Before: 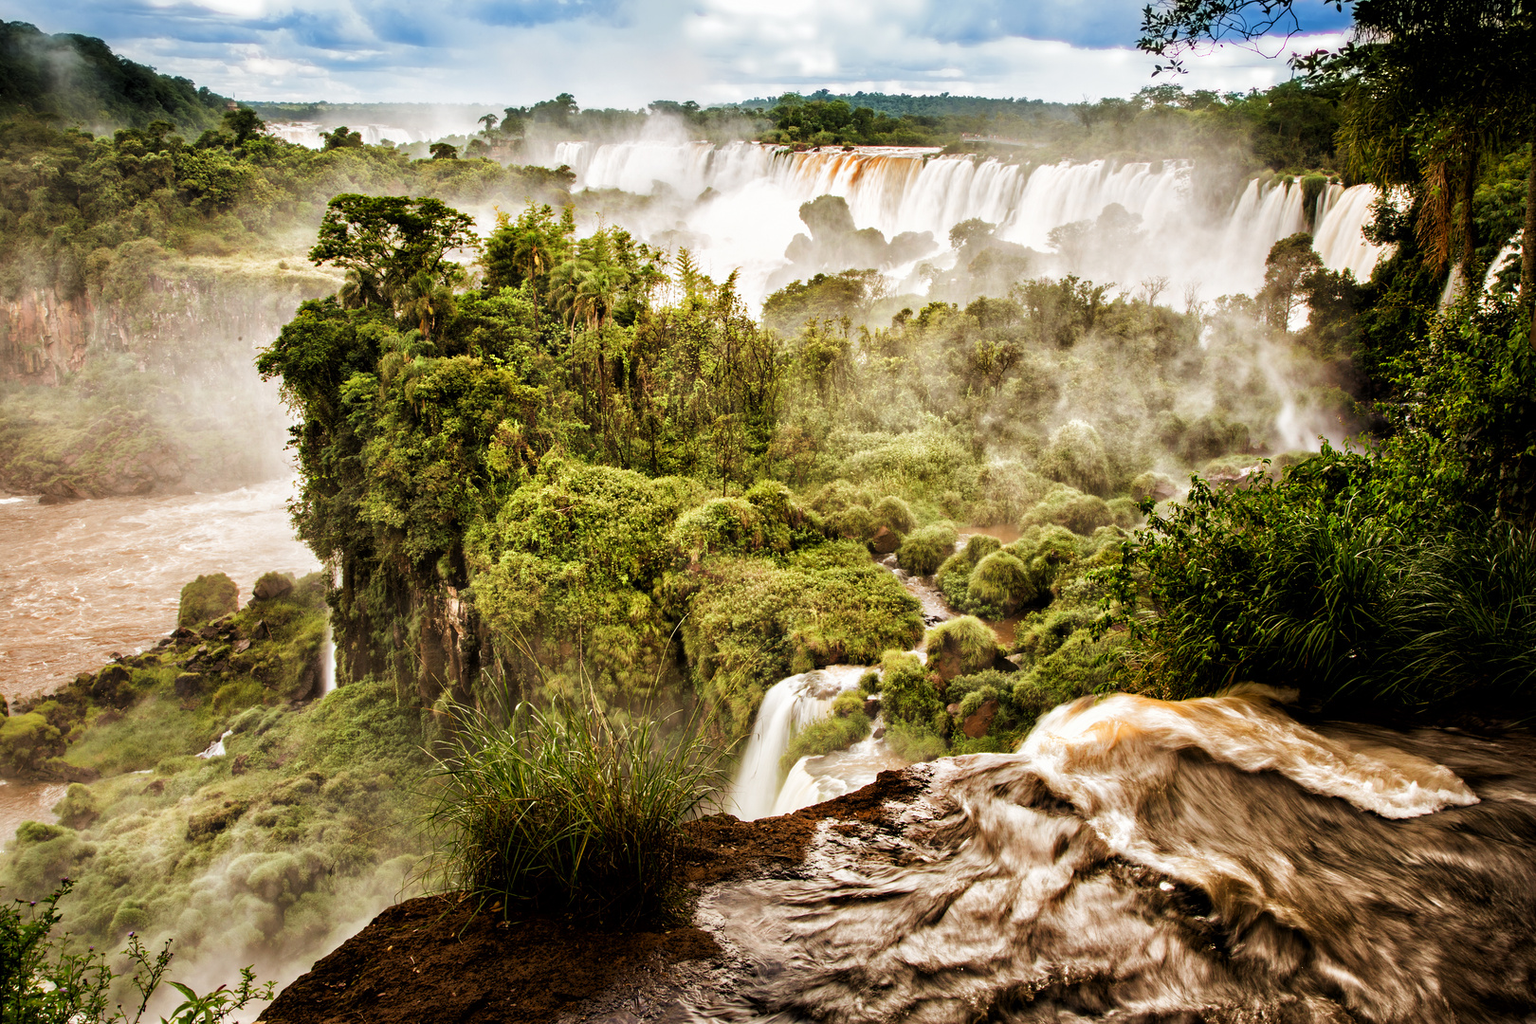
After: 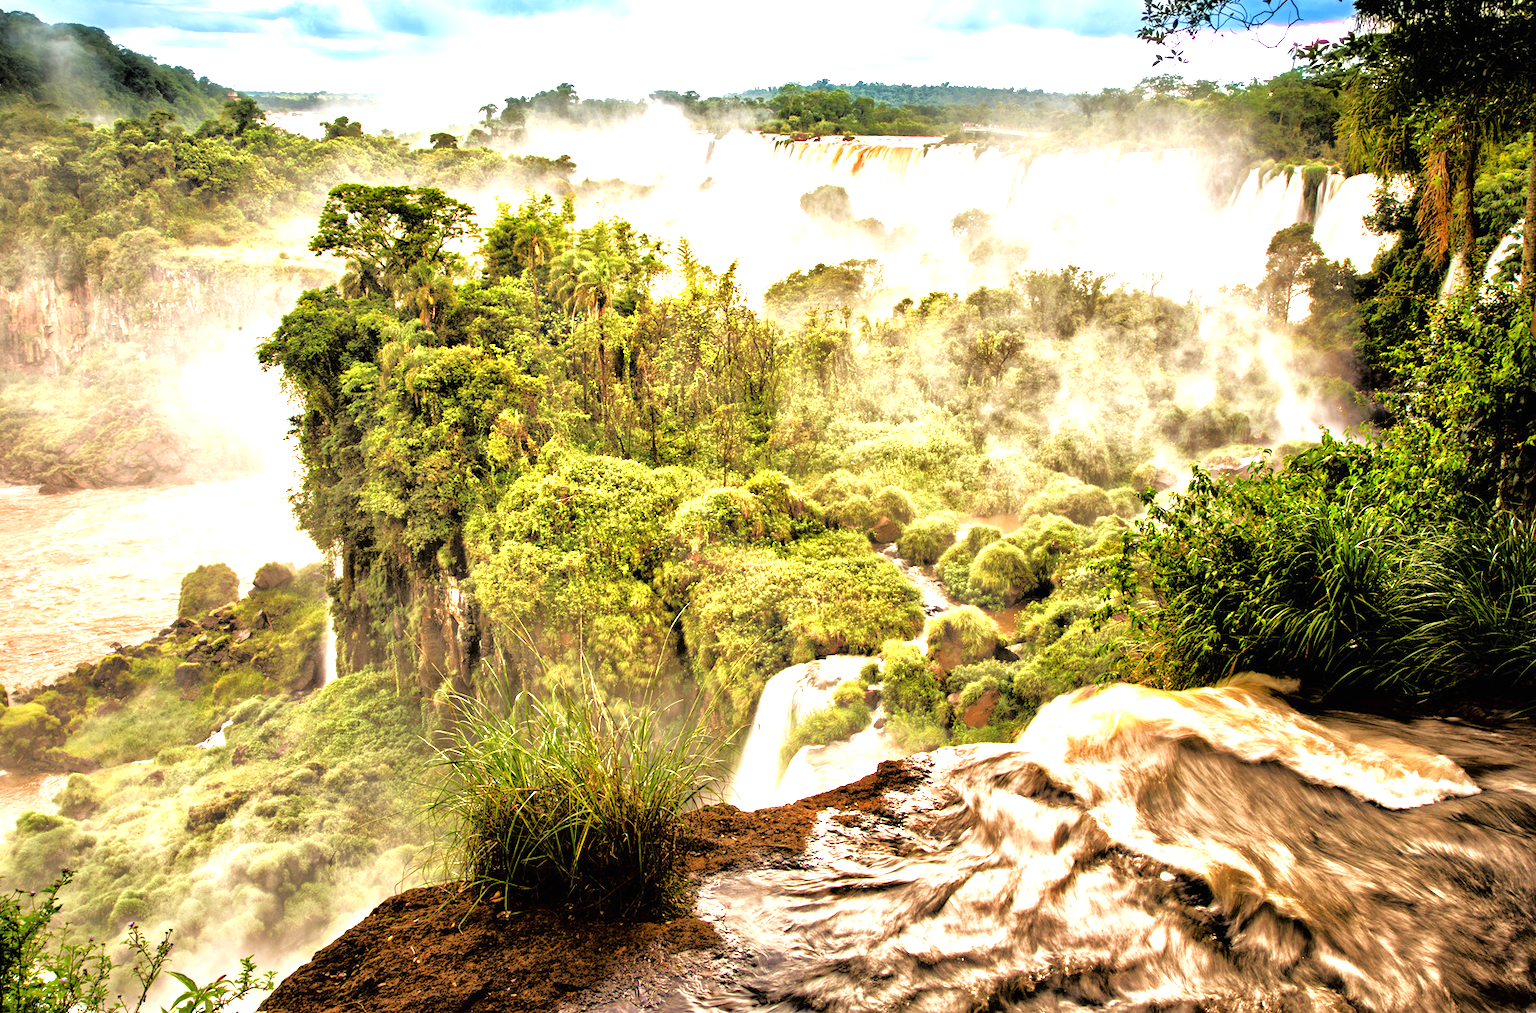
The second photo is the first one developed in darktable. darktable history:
exposure: black level correction 0, exposure 1.1 EV, compensate highlight preservation false
crop: top 1.049%, right 0.001%
tone equalizer: -7 EV 0.15 EV, -6 EV 0.6 EV, -5 EV 1.15 EV, -4 EV 1.33 EV, -3 EV 1.15 EV, -2 EV 0.6 EV, -1 EV 0.15 EV, mask exposure compensation -0.5 EV
